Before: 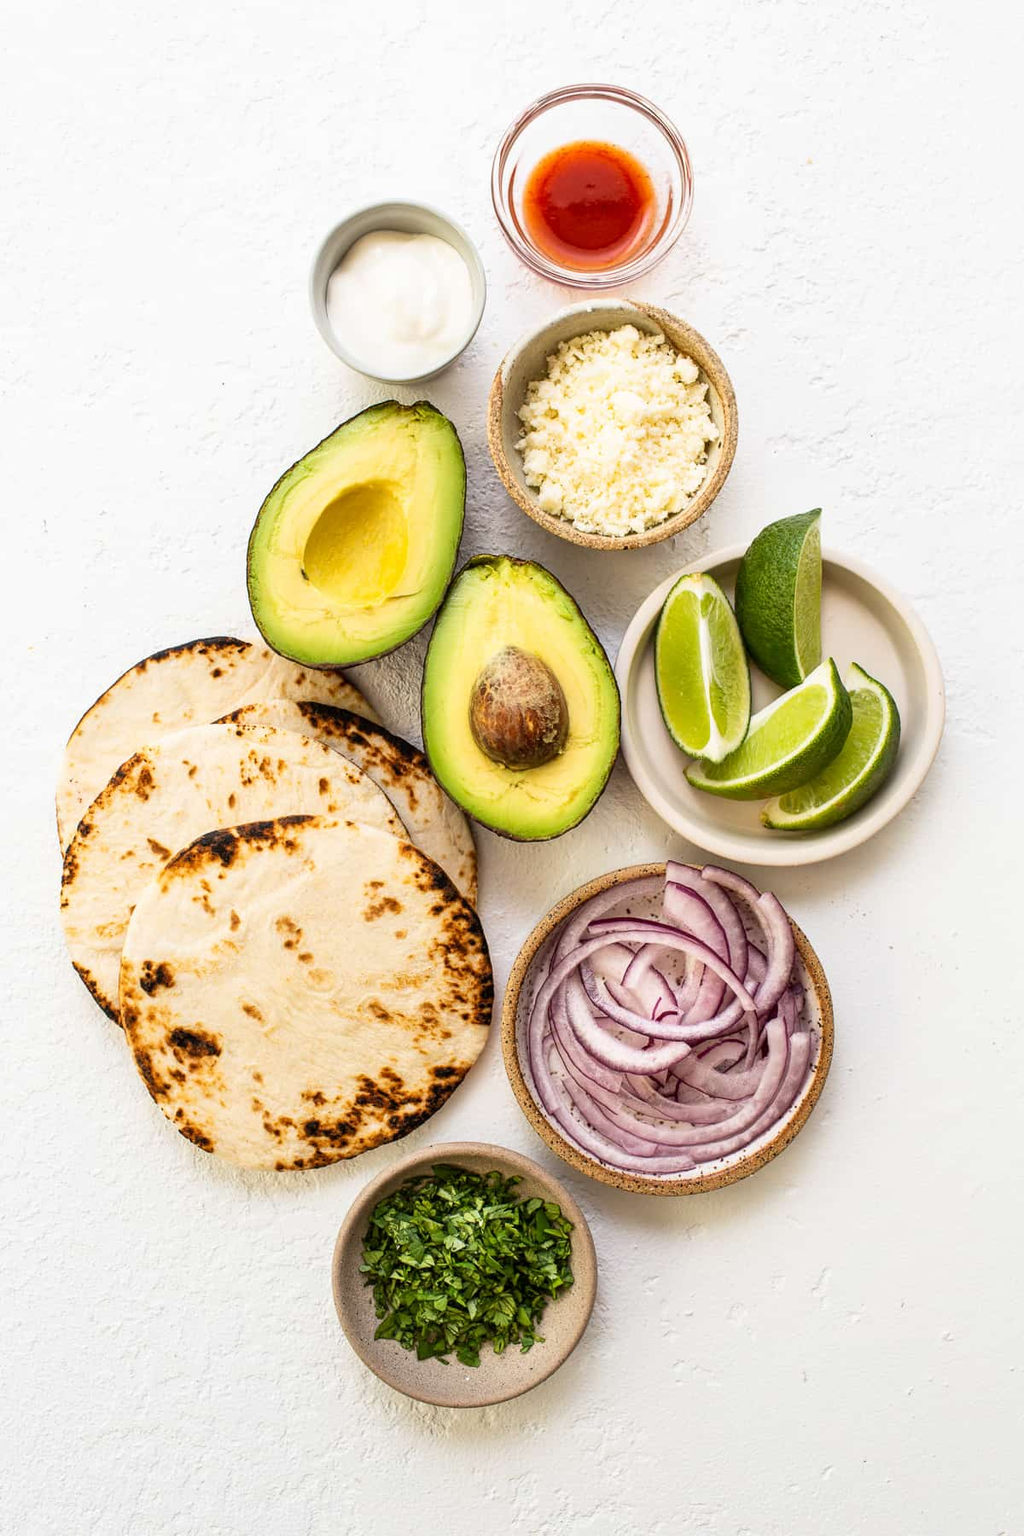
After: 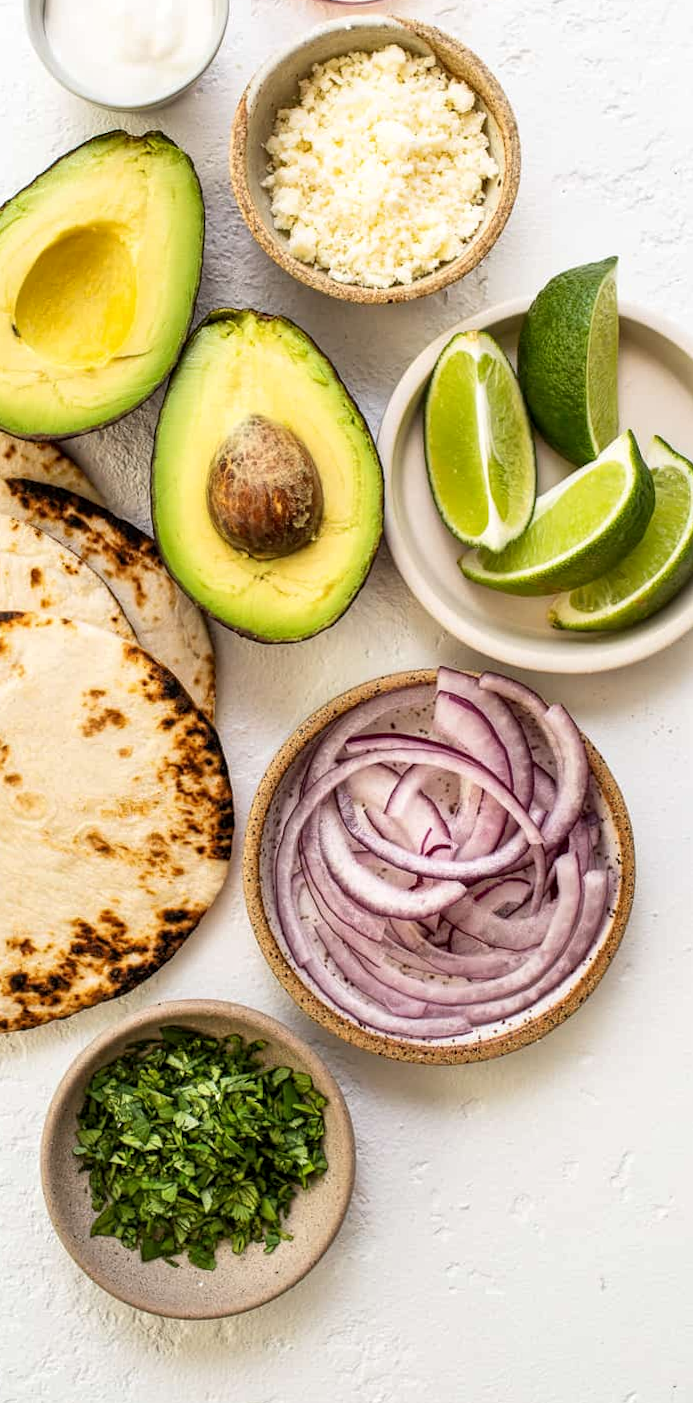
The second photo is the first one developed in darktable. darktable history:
crop and rotate: left 28.256%, top 17.734%, right 12.656%, bottom 3.573%
rotate and perspective: rotation 0.226°, lens shift (vertical) -0.042, crop left 0.023, crop right 0.982, crop top 0.006, crop bottom 0.994
local contrast: highlights 100%, shadows 100%, detail 120%, midtone range 0.2
